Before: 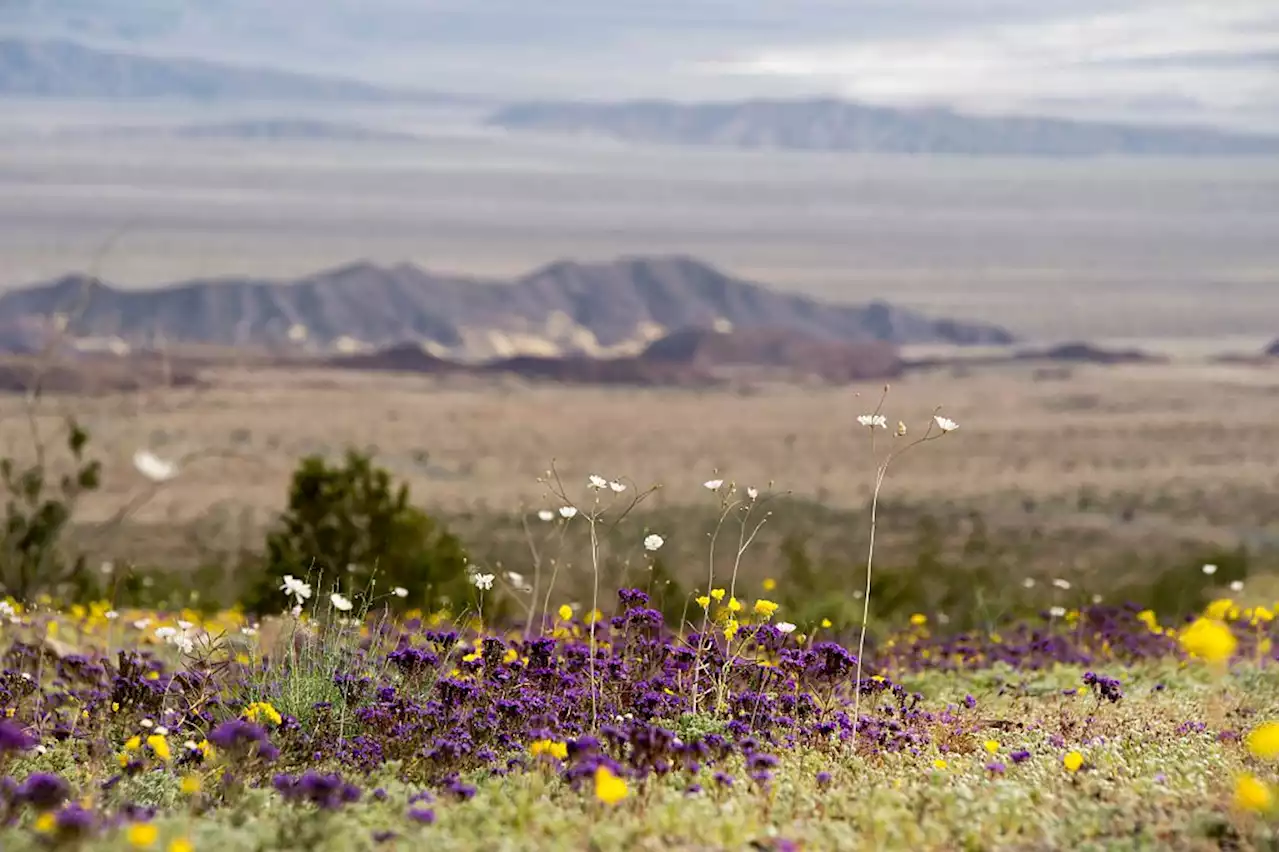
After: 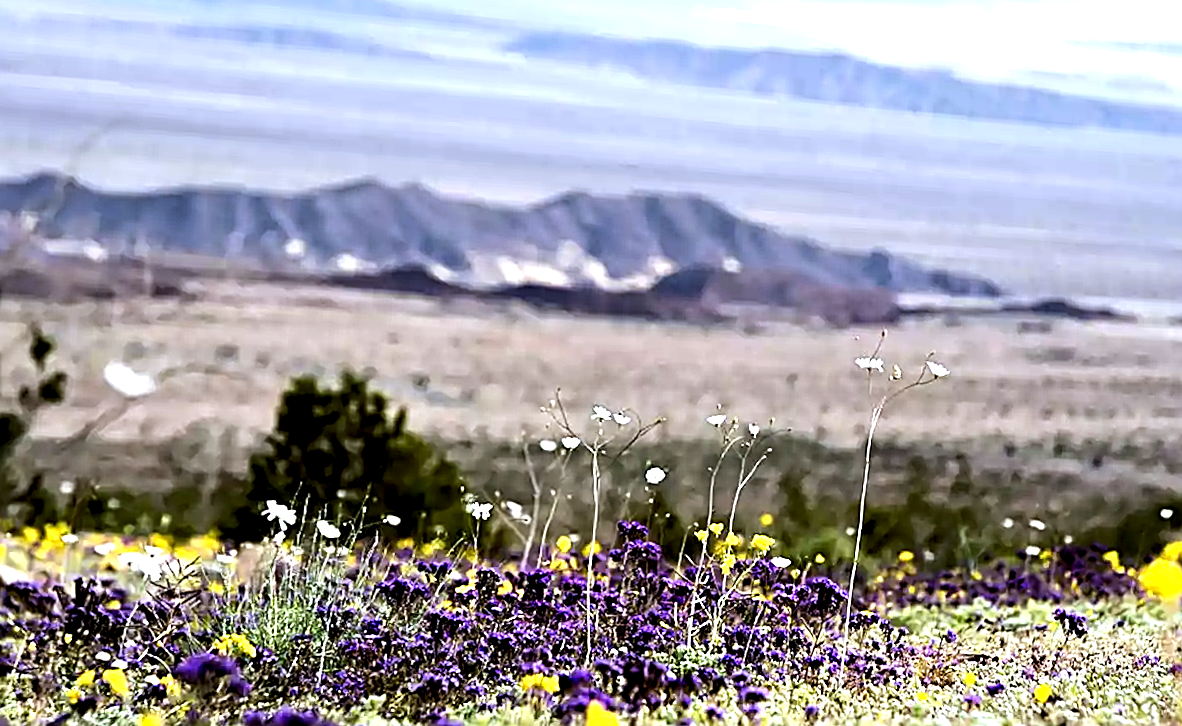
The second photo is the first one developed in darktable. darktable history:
sharpen: radius 2.584, amount 0.688
crop and rotate: angle -2.38°
color balance rgb: global vibrance 1%, saturation formula JzAzBz (2021)
white balance: red 0.948, green 1.02, blue 1.176
contrast equalizer: octaves 7, y [[0.6 ×6], [0.55 ×6], [0 ×6], [0 ×6], [0 ×6]]
tone equalizer: -8 EV -0.75 EV, -7 EV -0.7 EV, -6 EV -0.6 EV, -5 EV -0.4 EV, -3 EV 0.4 EV, -2 EV 0.6 EV, -1 EV 0.7 EV, +0 EV 0.75 EV, edges refinement/feathering 500, mask exposure compensation -1.57 EV, preserve details no
rotate and perspective: rotation -0.013°, lens shift (vertical) -0.027, lens shift (horizontal) 0.178, crop left 0.016, crop right 0.989, crop top 0.082, crop bottom 0.918
